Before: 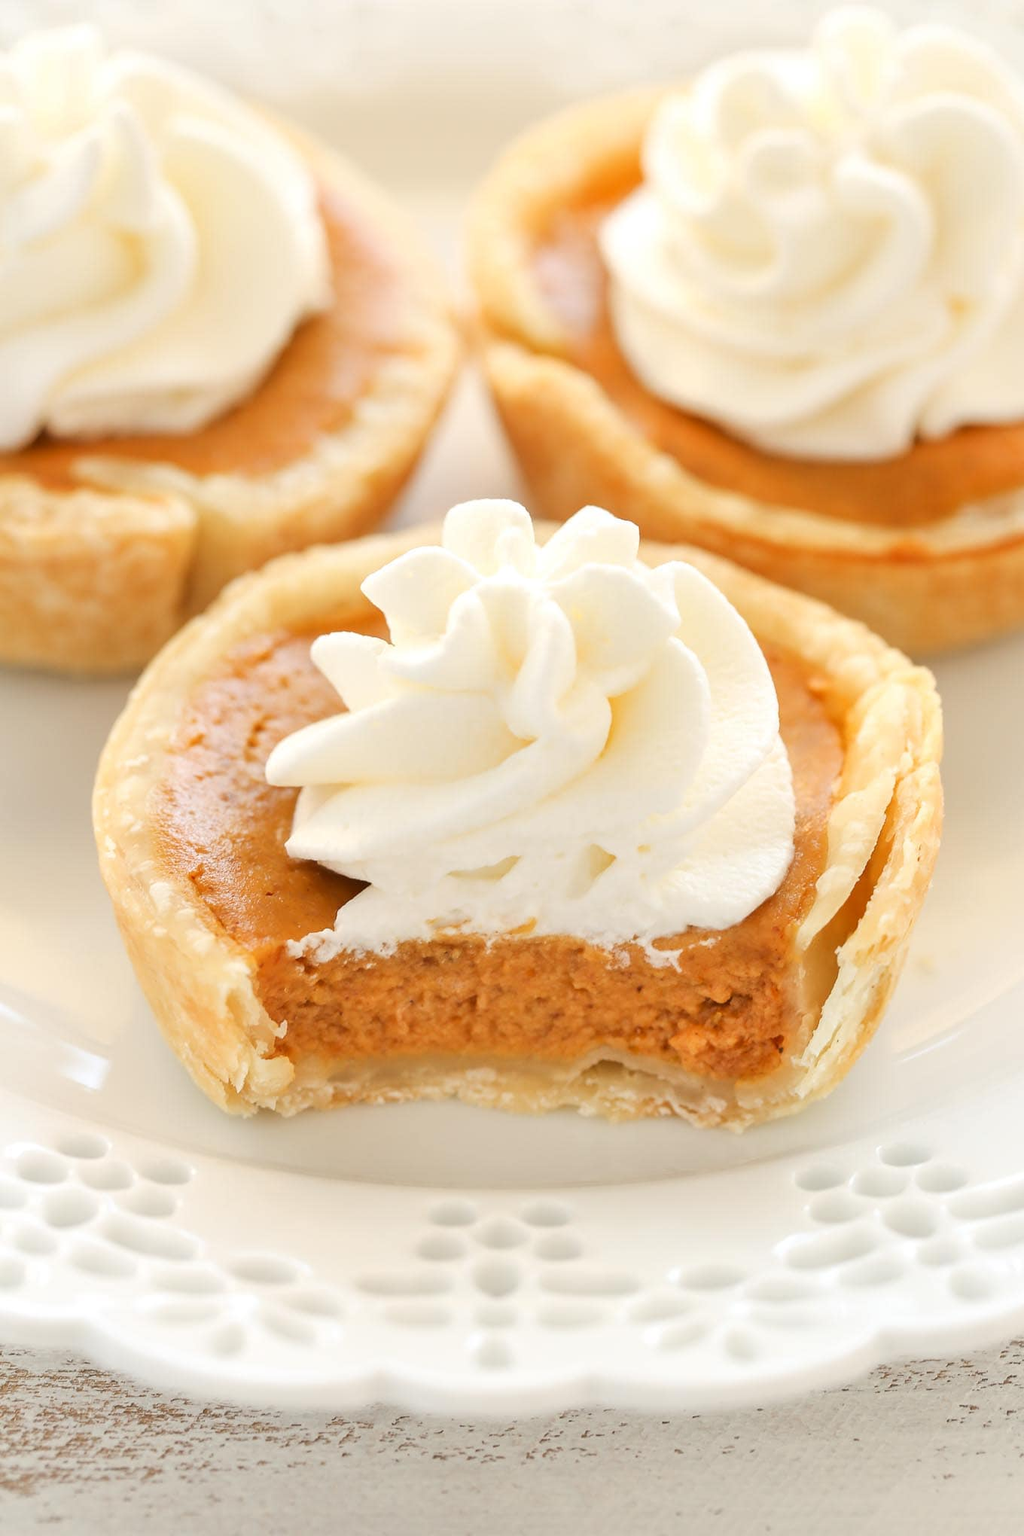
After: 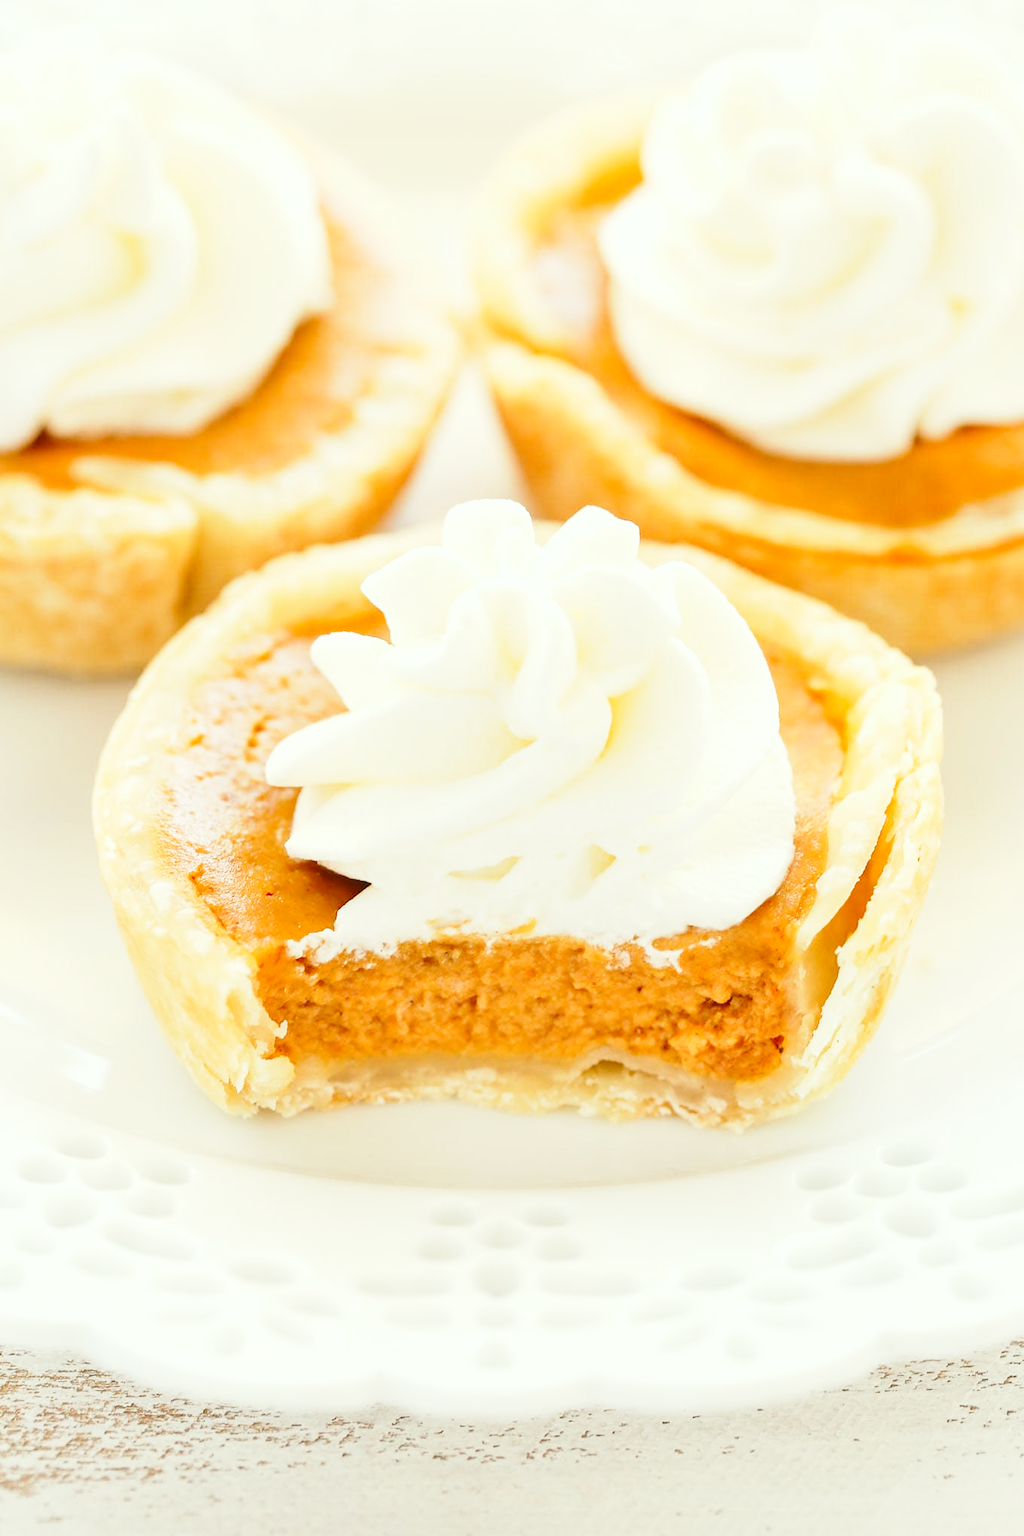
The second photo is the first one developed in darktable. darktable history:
base curve: curves: ch0 [(0, 0) (0.028, 0.03) (0.121, 0.232) (0.46, 0.748) (0.859, 0.968) (1, 1)], preserve colors none
color correction: highlights a* -2.68, highlights b* 2.57
